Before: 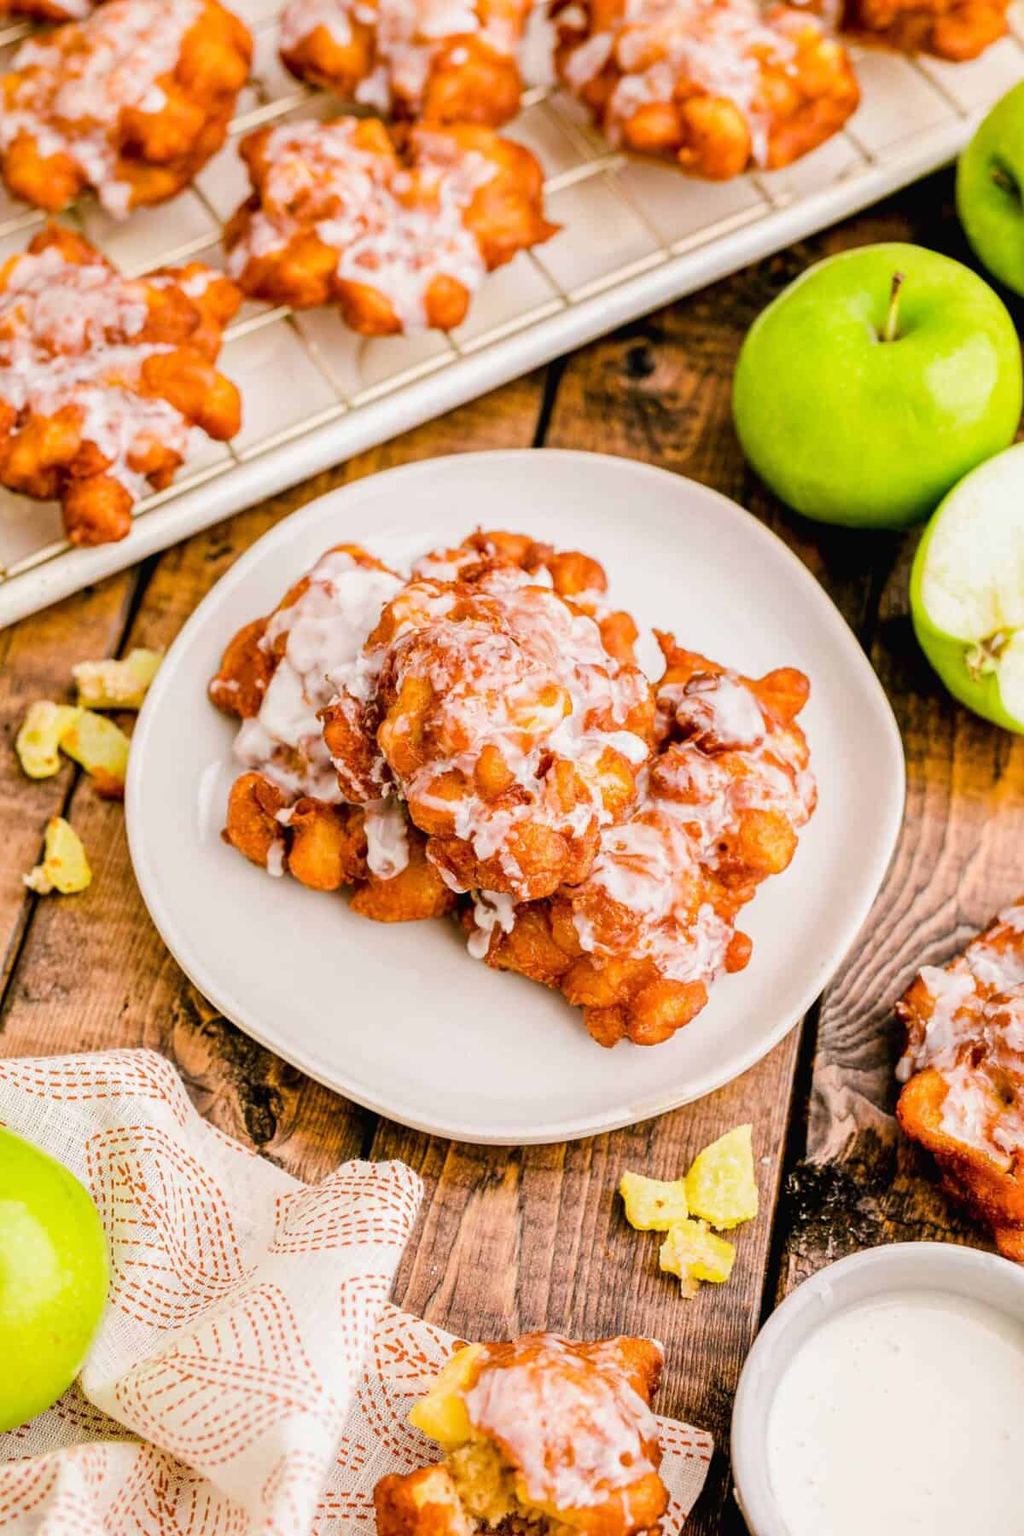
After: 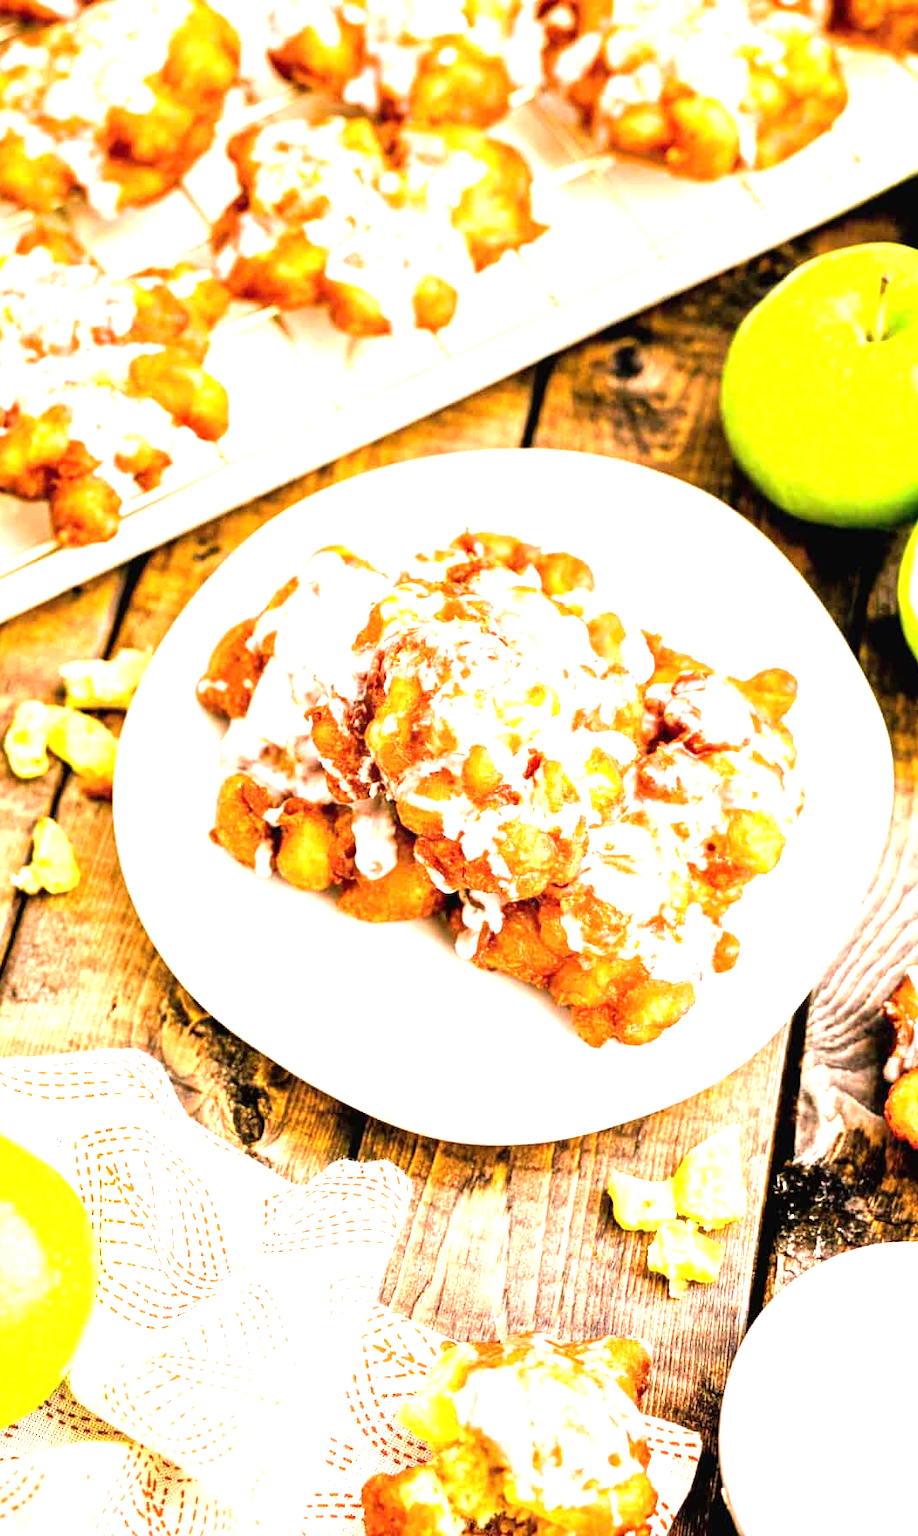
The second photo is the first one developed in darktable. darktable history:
exposure: black level correction 0, exposure 0.898 EV, compensate highlight preservation false
crop and rotate: left 1.238%, right 9.066%
tone equalizer: -8 EV -0.758 EV, -7 EV -0.698 EV, -6 EV -0.565 EV, -5 EV -0.398 EV, -3 EV 0.369 EV, -2 EV 0.6 EV, -1 EV 0.697 EV, +0 EV 0.74 EV
